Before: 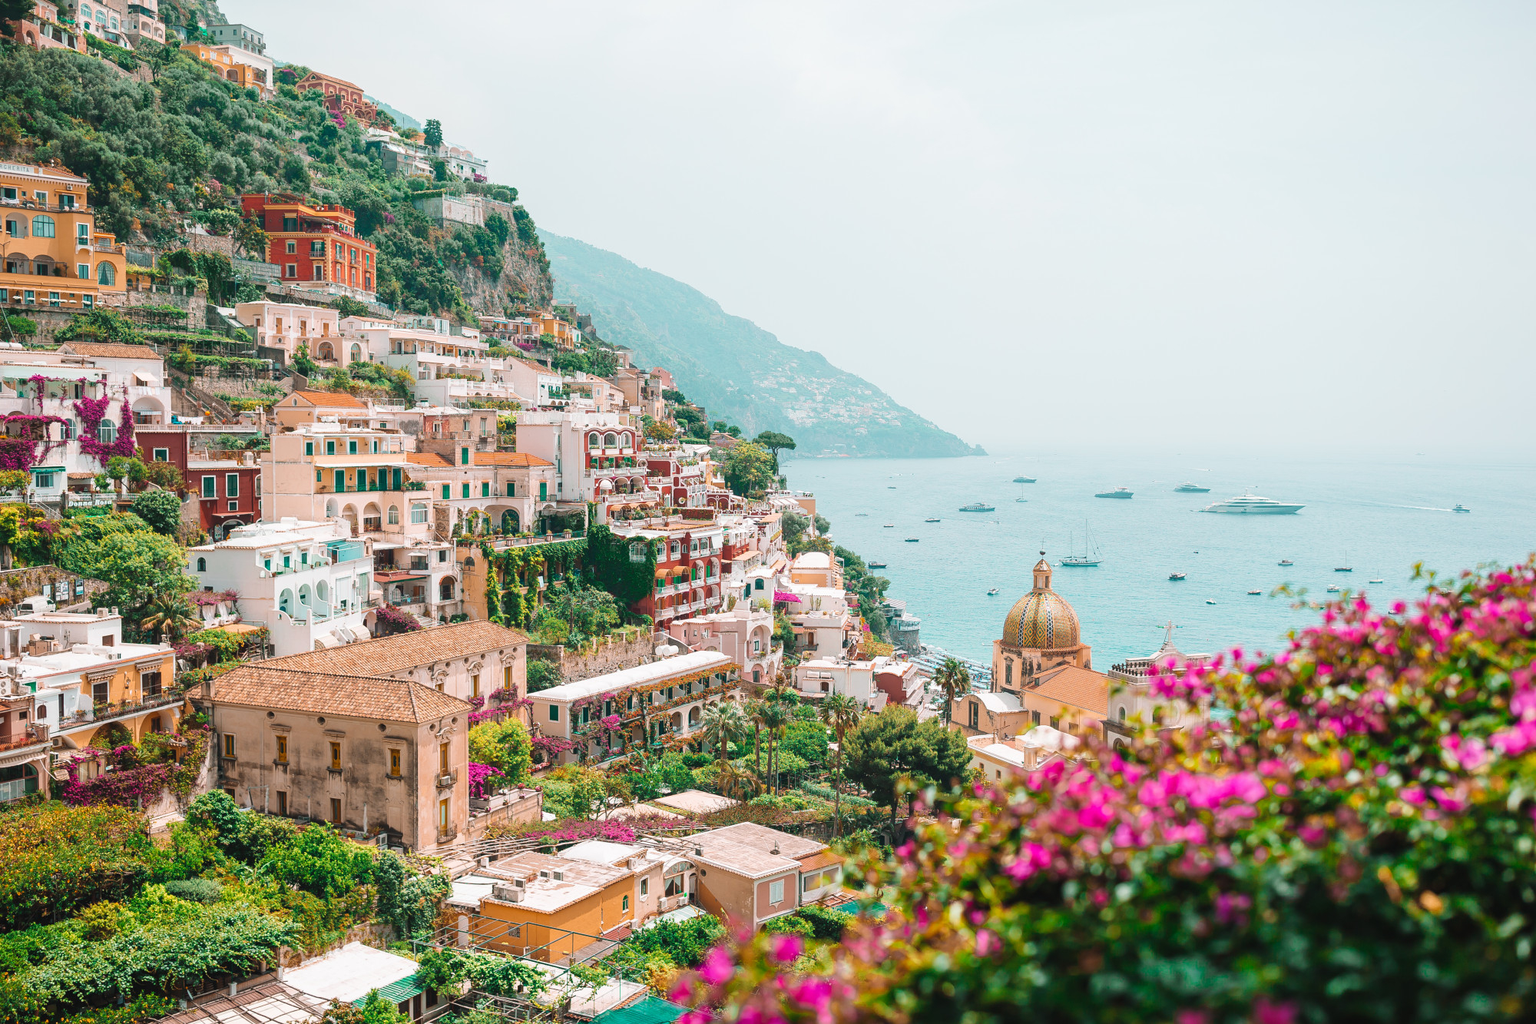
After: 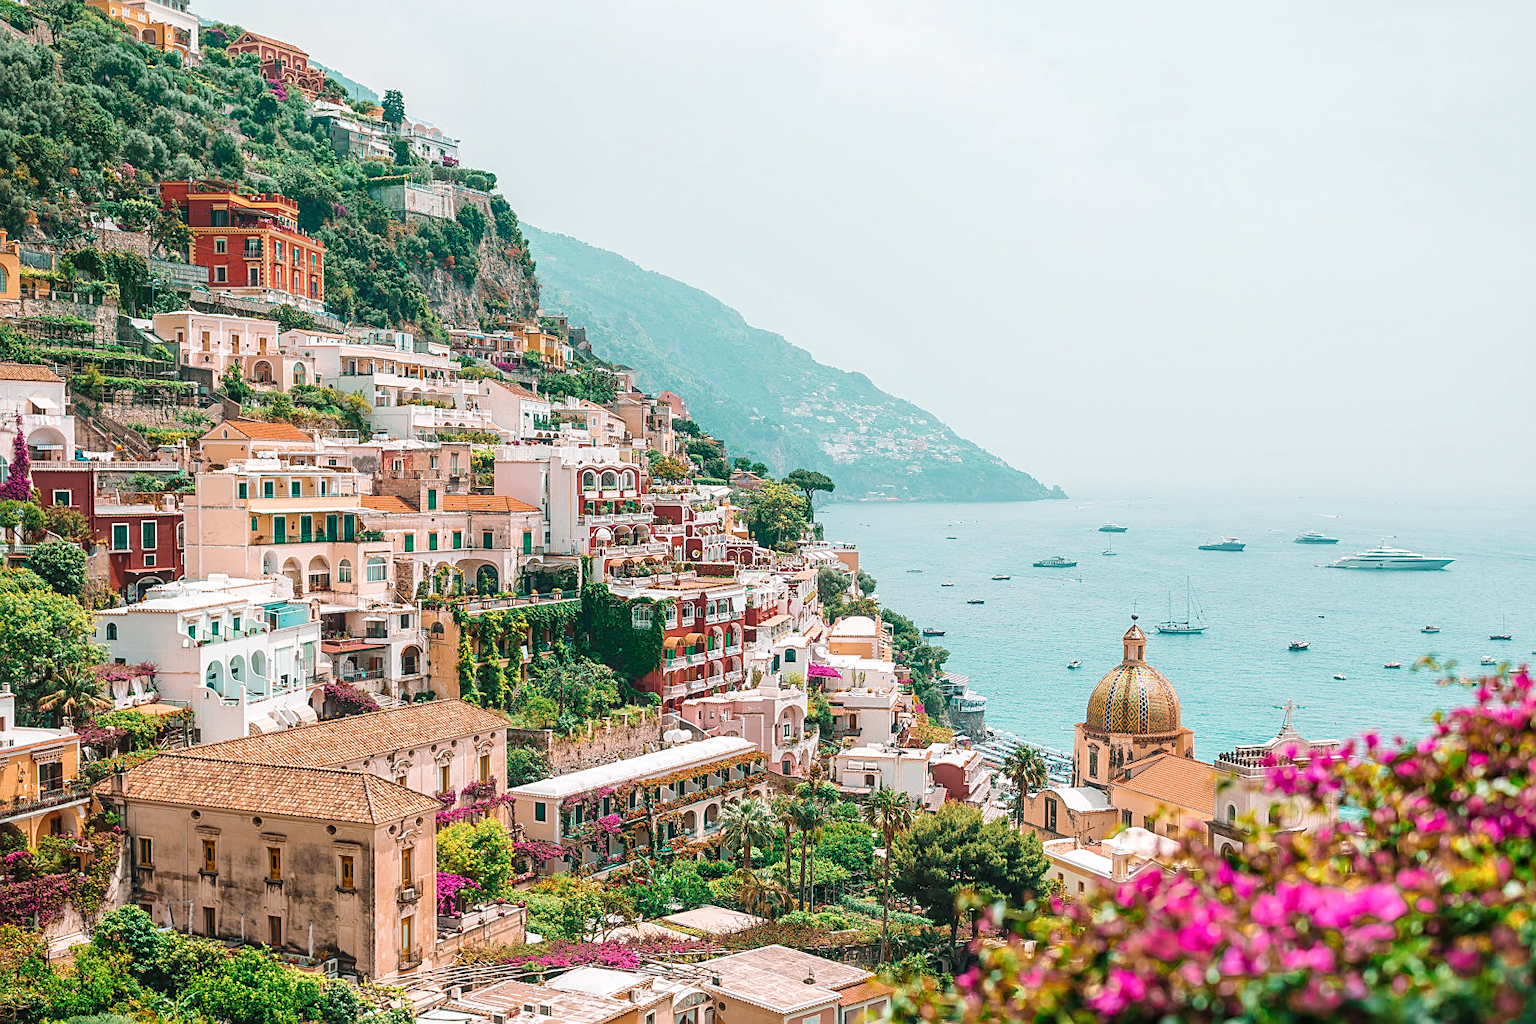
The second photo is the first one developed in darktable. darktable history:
crop and rotate: left 7.173%, top 4.483%, right 10.579%, bottom 13.175%
sharpen: on, module defaults
velvia: strength 15.27%
local contrast: on, module defaults
